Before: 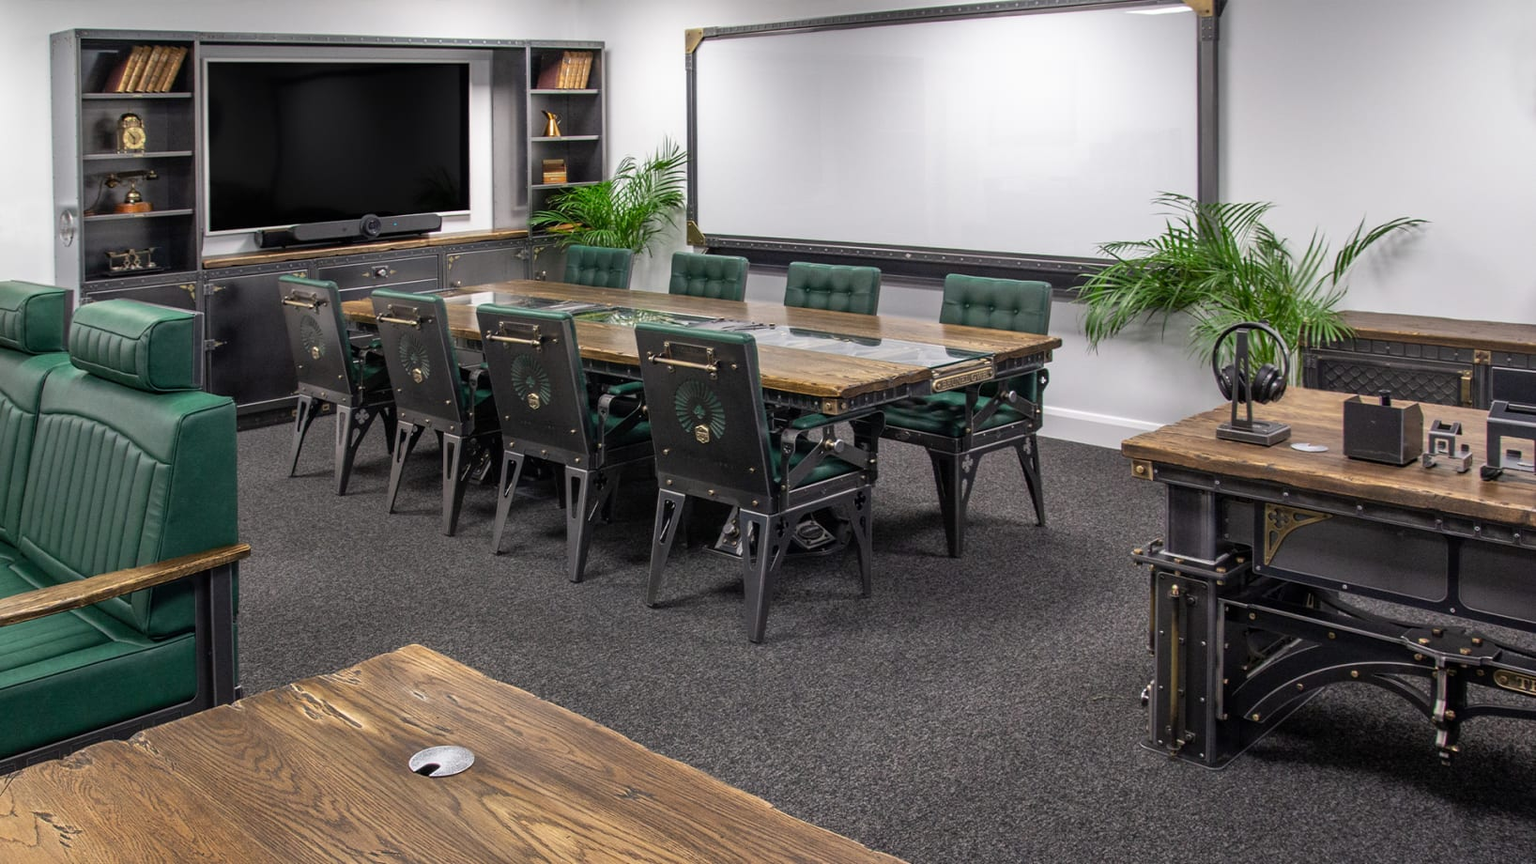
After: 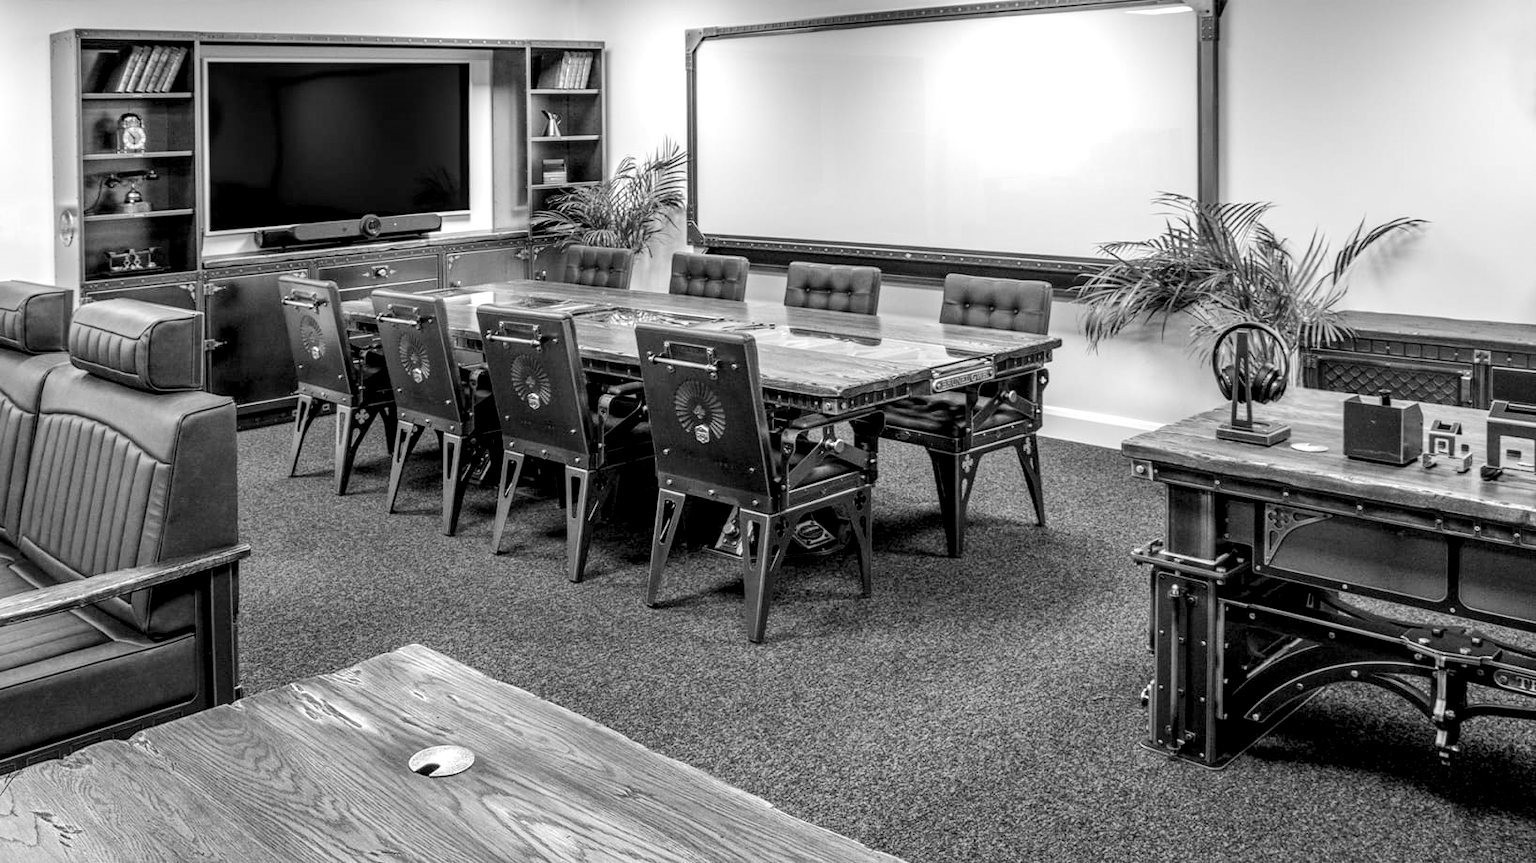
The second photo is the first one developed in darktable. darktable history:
local contrast: detail 154%
tone curve: curves: ch0 [(0, 0) (0.003, 0.004) (0.011, 0.015) (0.025, 0.033) (0.044, 0.059) (0.069, 0.092) (0.1, 0.132) (0.136, 0.18) (0.177, 0.235) (0.224, 0.297) (0.277, 0.366) (0.335, 0.44) (0.399, 0.52) (0.468, 0.594) (0.543, 0.661) (0.623, 0.727) (0.709, 0.79) (0.801, 0.86) (0.898, 0.928) (1, 1)], preserve colors none
monochrome: on, module defaults
